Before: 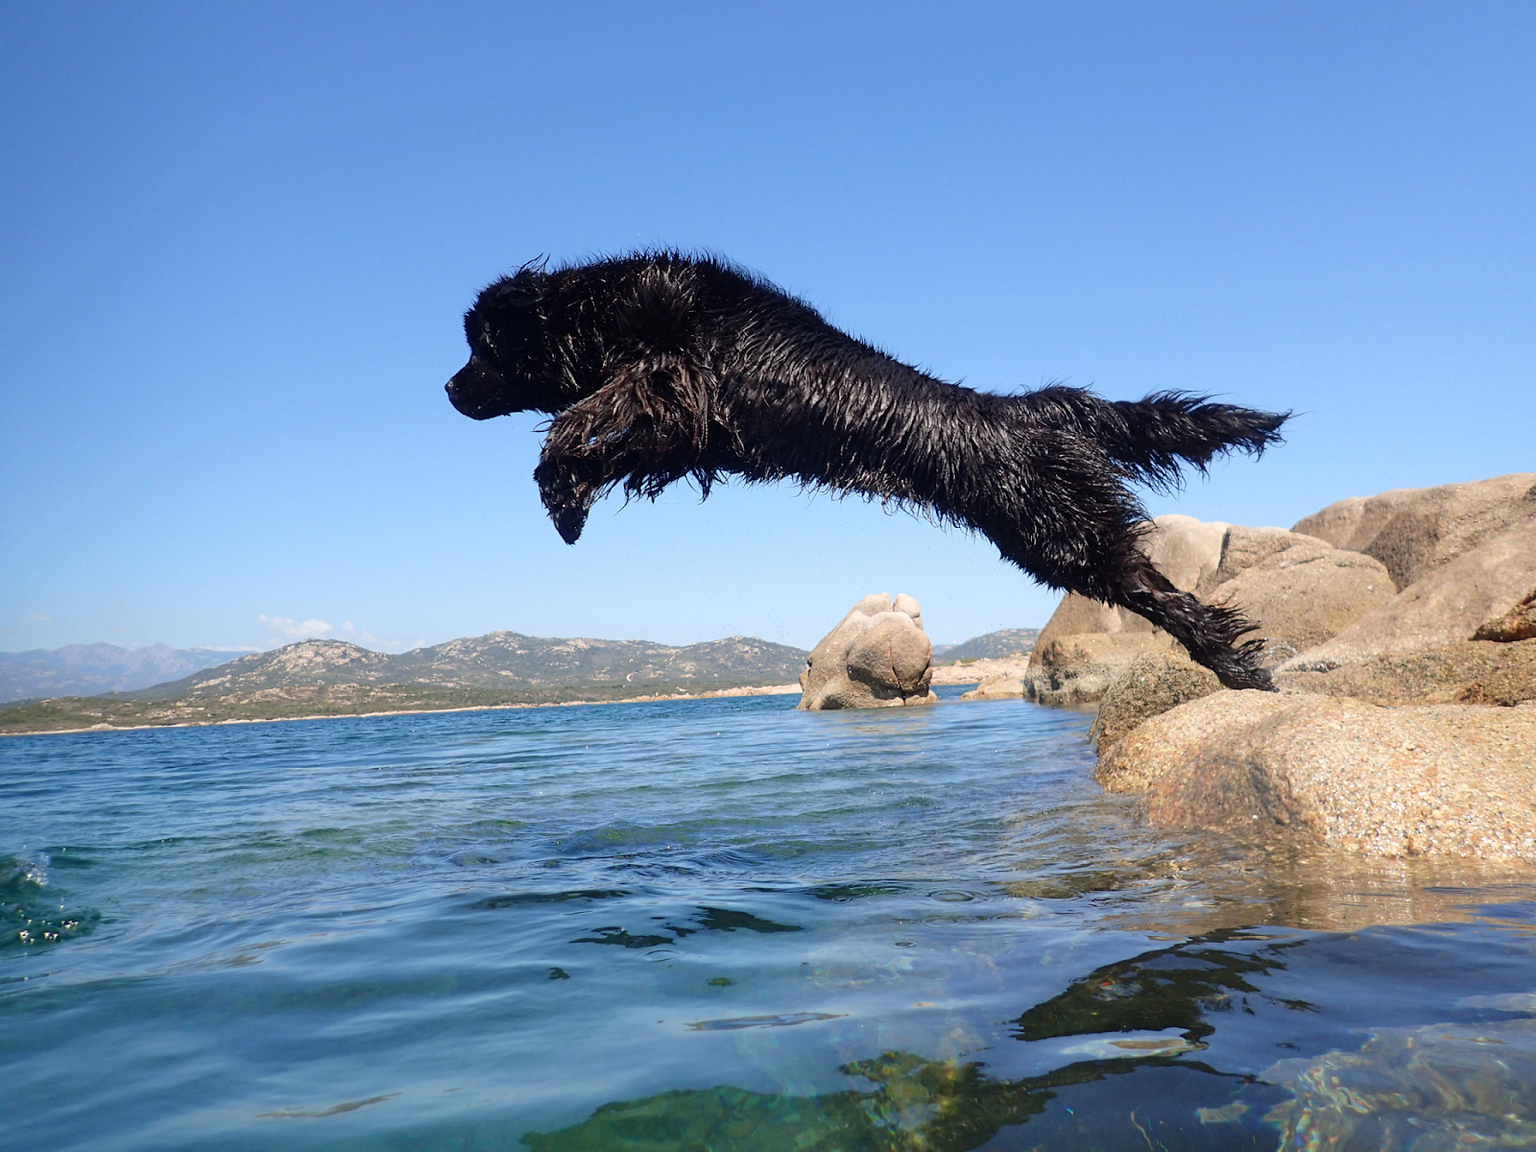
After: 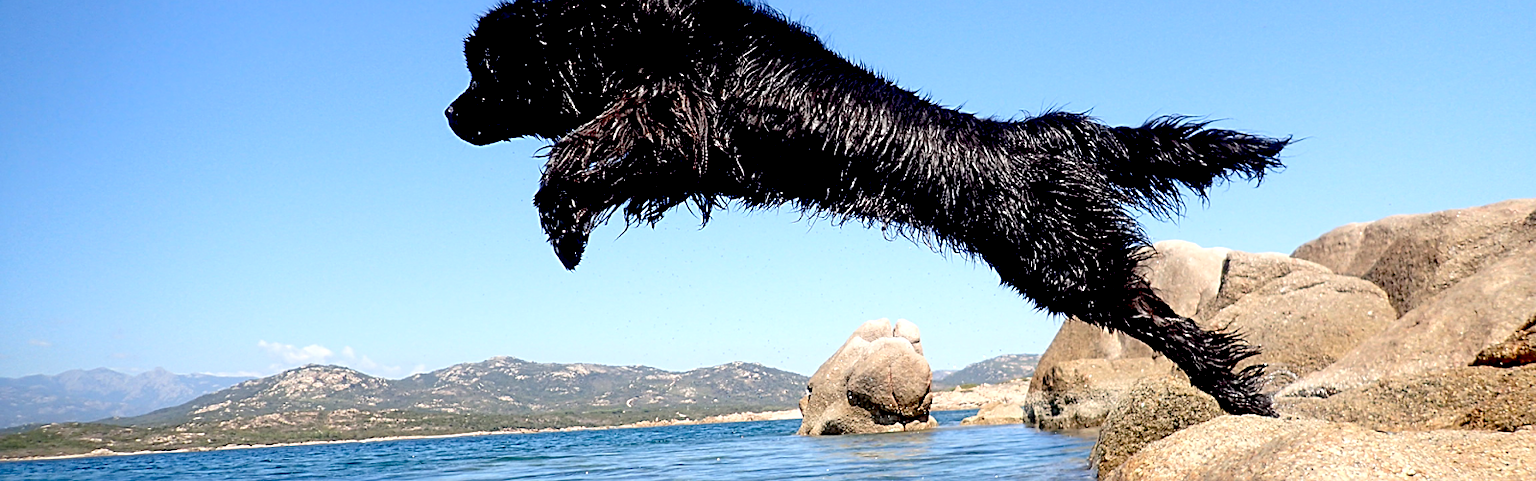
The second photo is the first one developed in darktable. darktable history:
exposure: black level correction 0.031, exposure 0.304 EV, compensate highlight preservation false
sharpen: on, module defaults
crop and rotate: top 23.84%, bottom 34.294%
